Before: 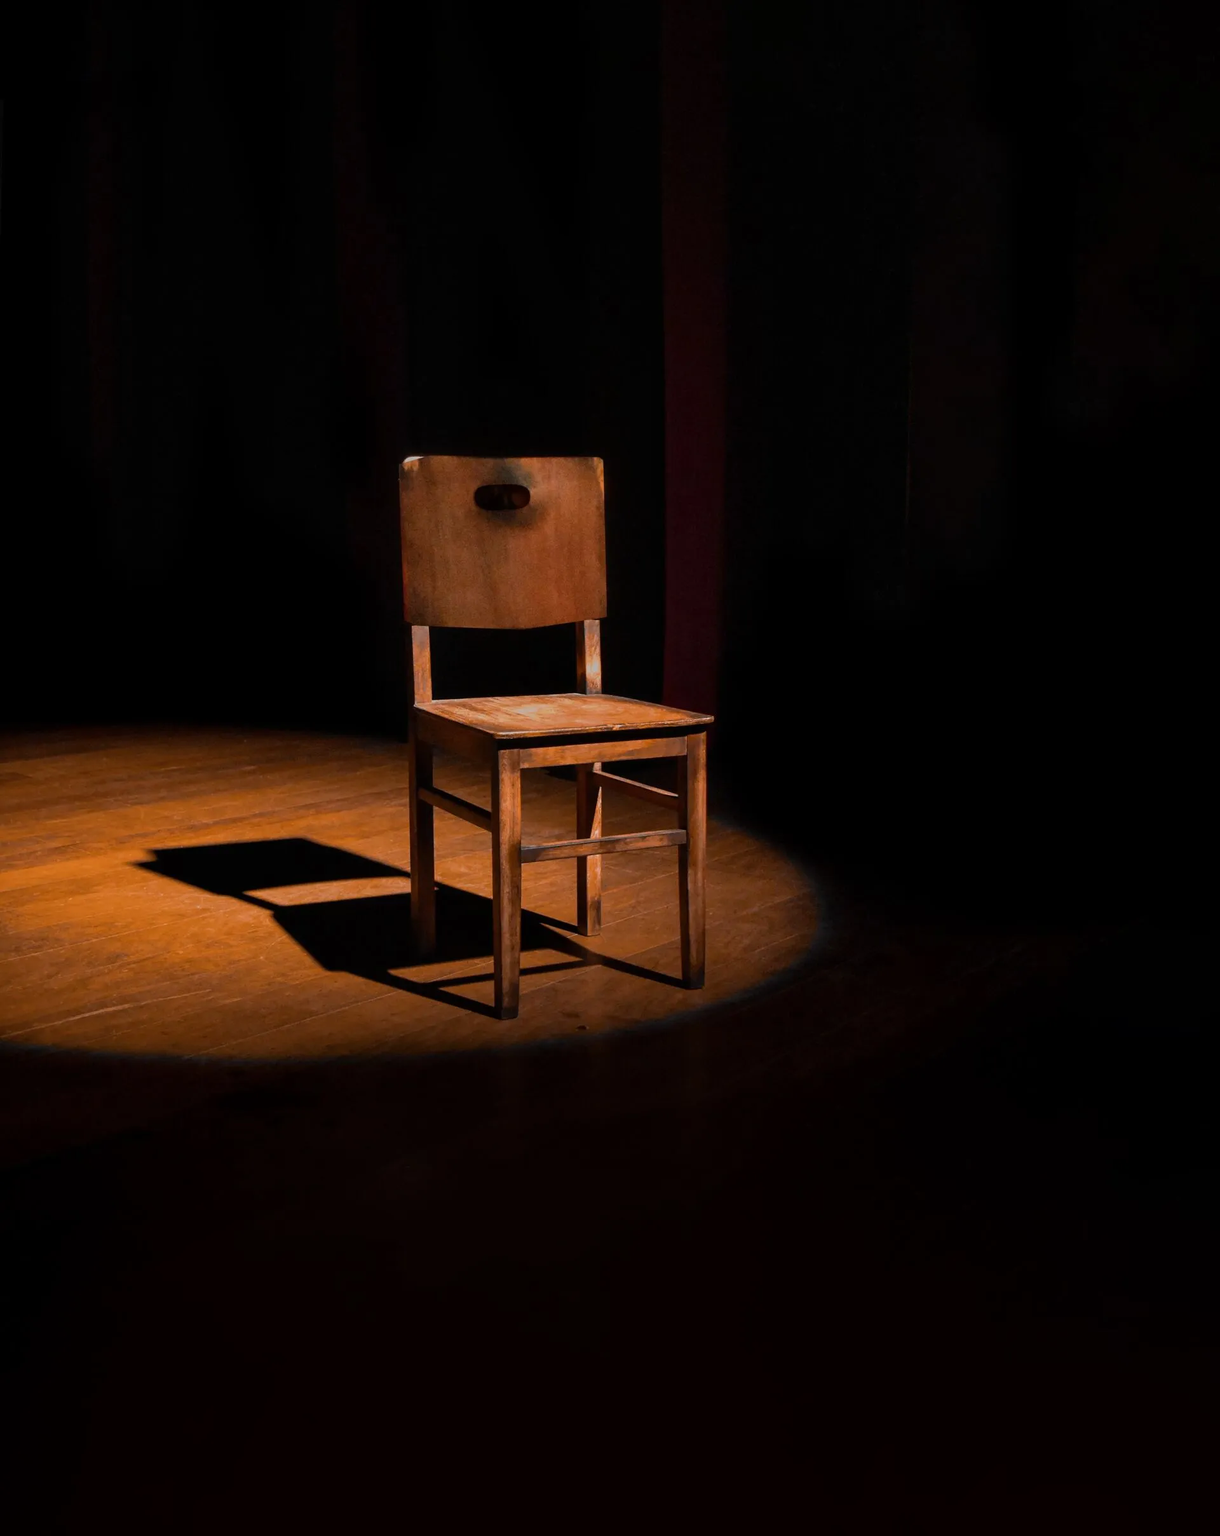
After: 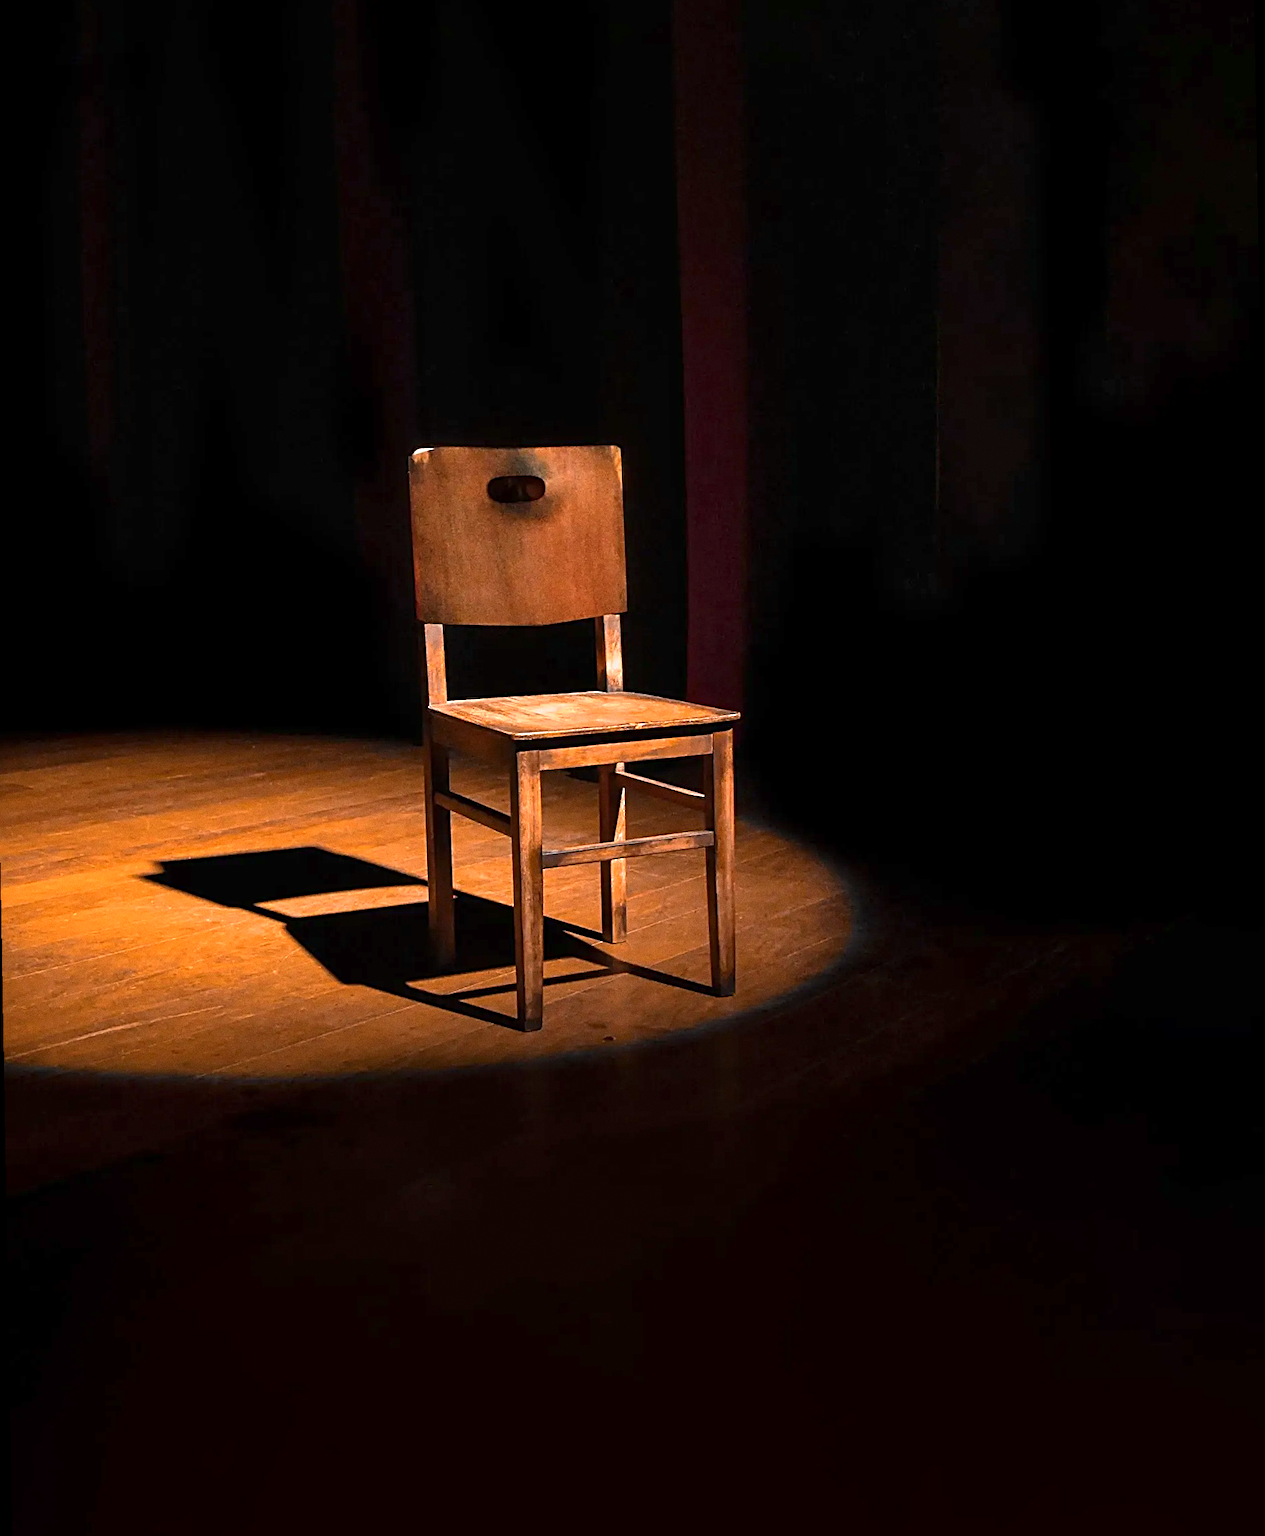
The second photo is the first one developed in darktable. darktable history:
sharpen: radius 2.817, amount 0.715
rotate and perspective: rotation -1°, crop left 0.011, crop right 0.989, crop top 0.025, crop bottom 0.975
exposure: exposure 1 EV, compensate highlight preservation false
grain: coarseness 0.09 ISO
